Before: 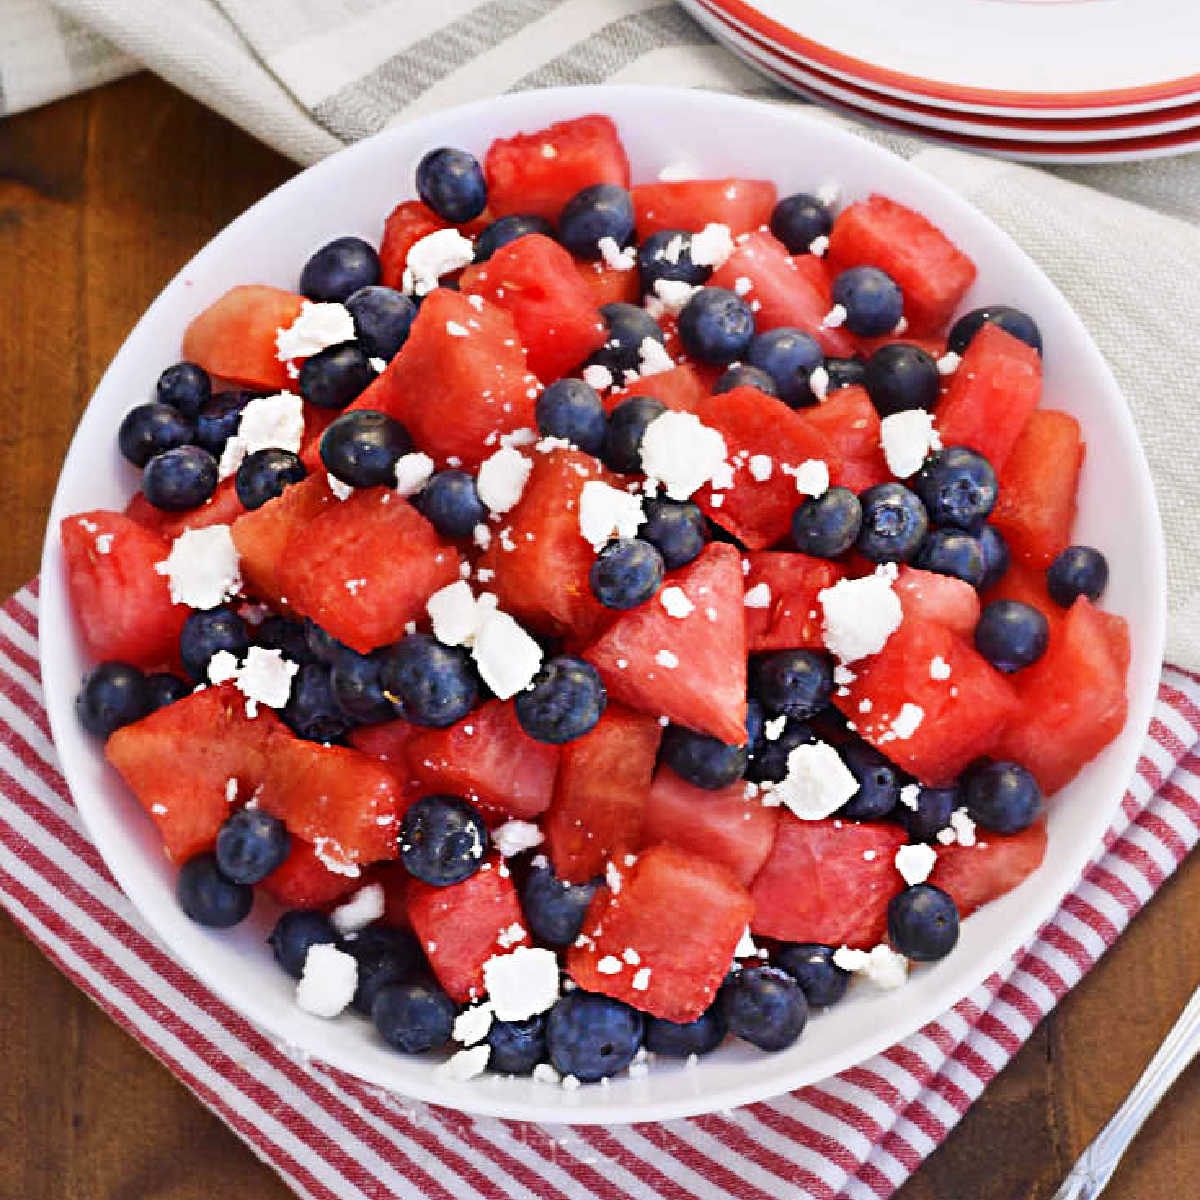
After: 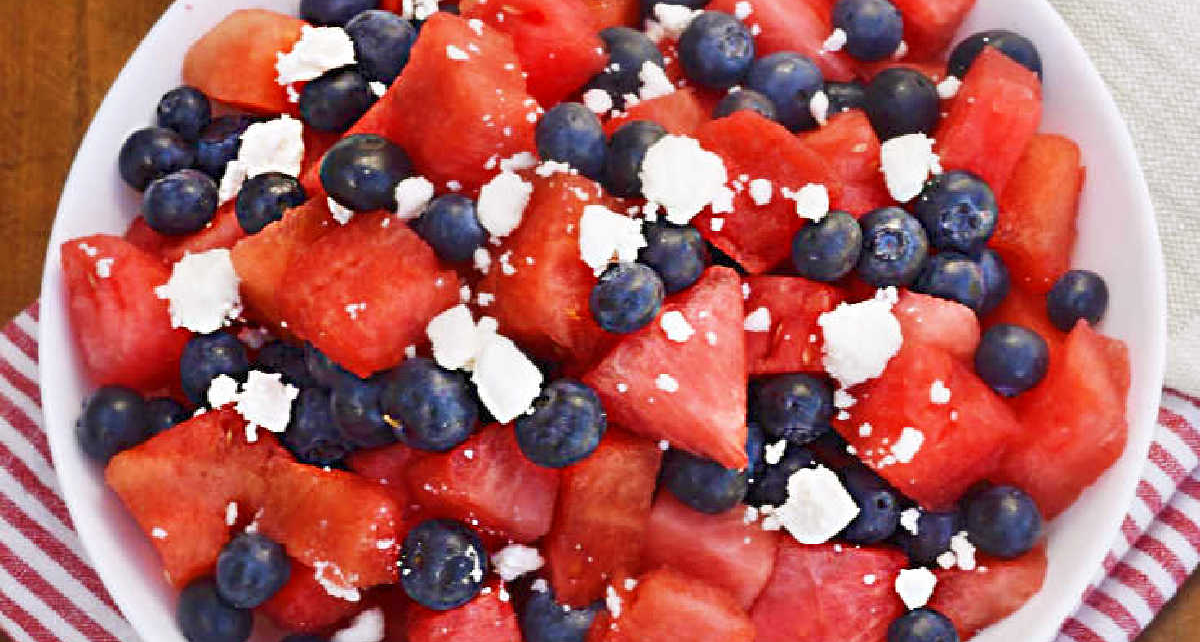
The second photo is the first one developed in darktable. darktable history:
crop and rotate: top 23.043%, bottom 23.437%
rgb curve: curves: ch0 [(0, 0) (0.093, 0.159) (0.241, 0.265) (0.414, 0.42) (1, 1)], compensate middle gray true, preserve colors basic power
